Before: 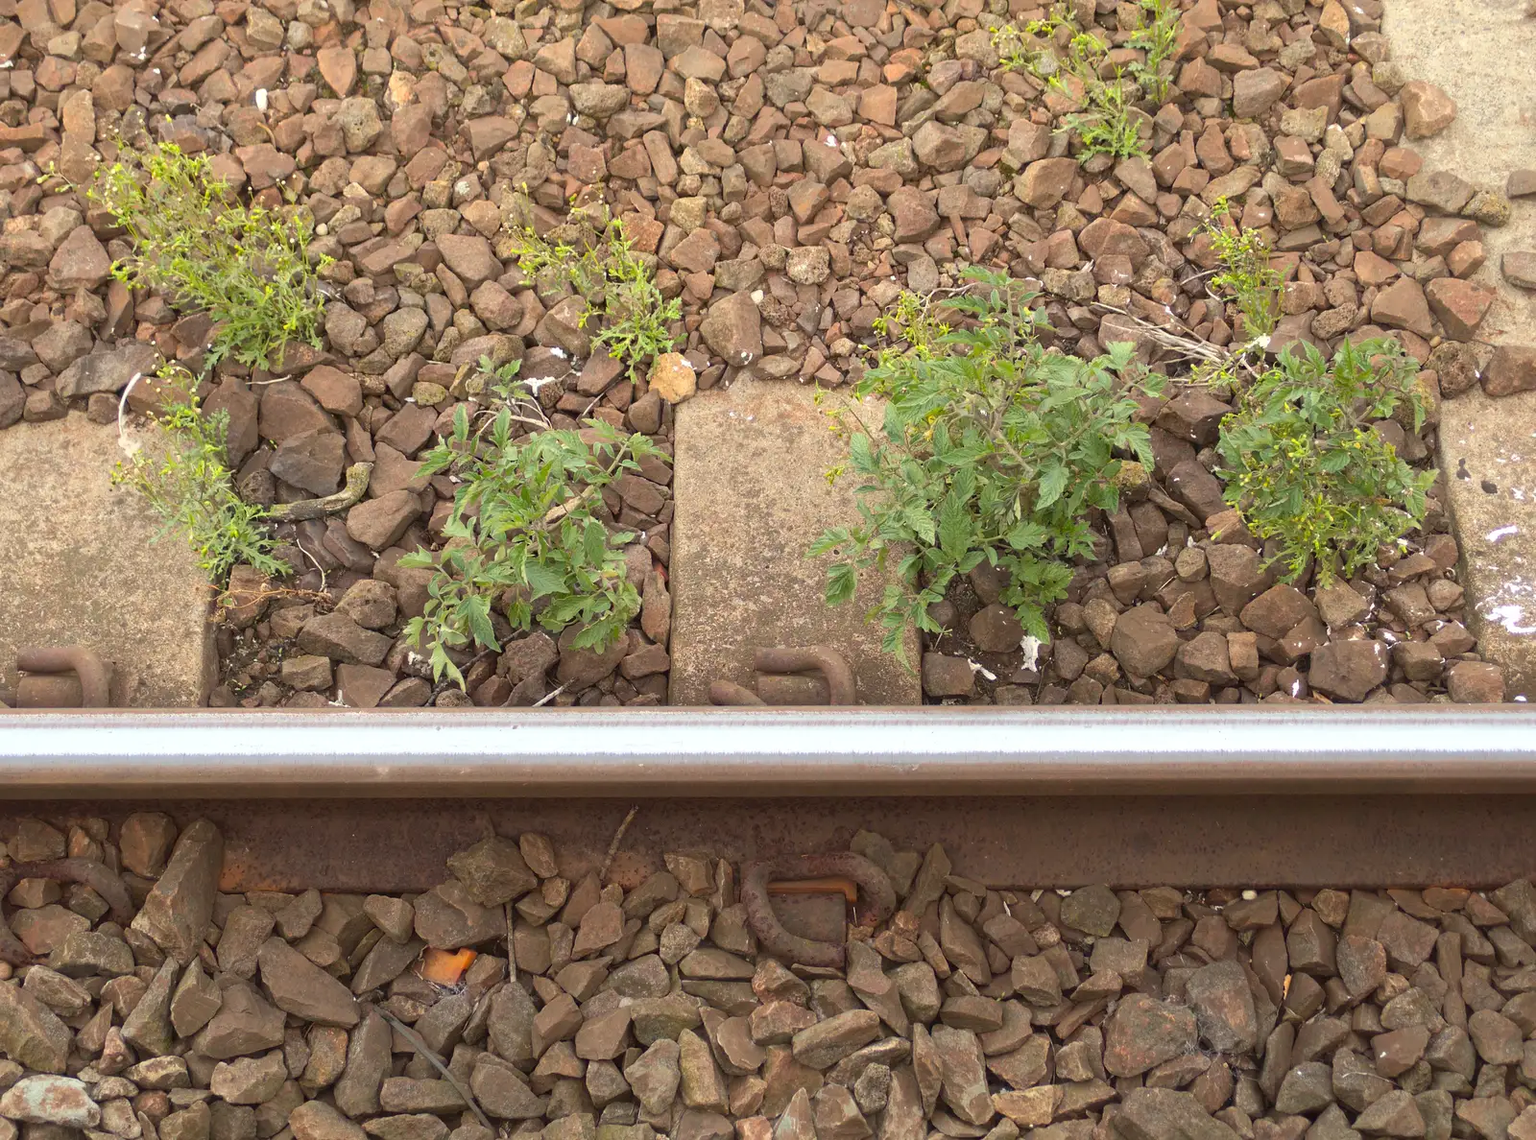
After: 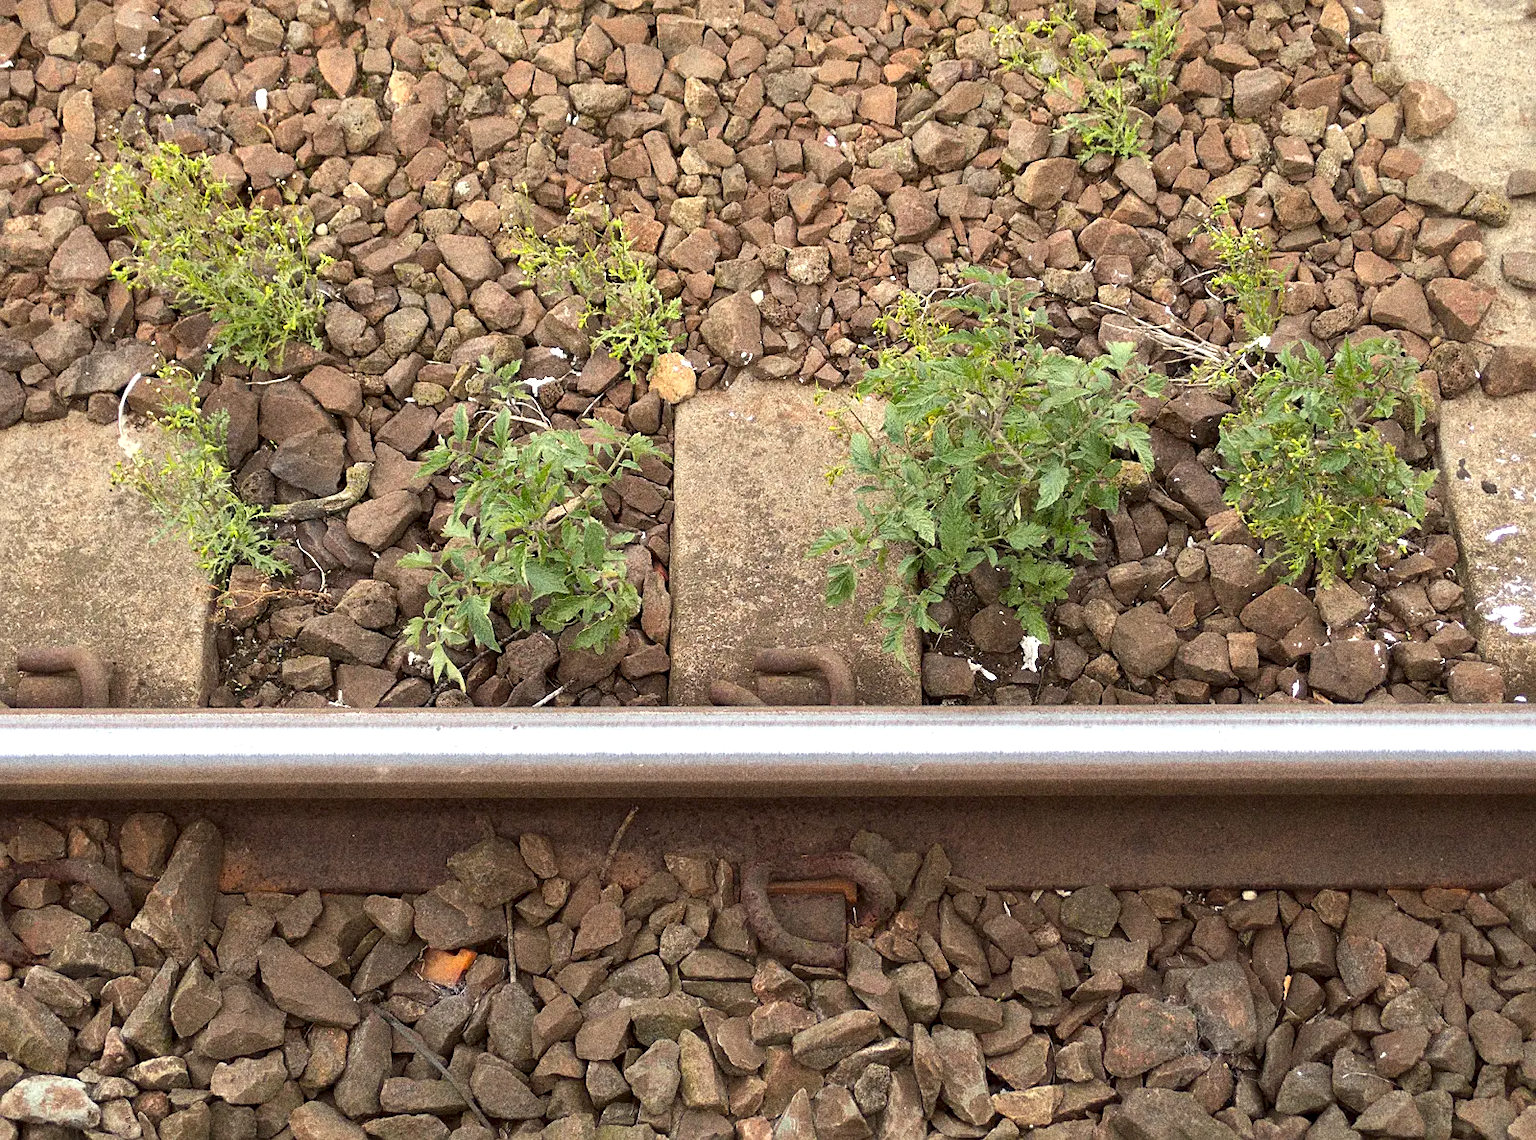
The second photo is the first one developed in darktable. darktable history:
contrast equalizer: y [[0.536, 0.565, 0.581, 0.516, 0.52, 0.491], [0.5 ×6], [0.5 ×6], [0 ×6], [0 ×6]]
grain: coarseness 14.49 ISO, strength 48.04%, mid-tones bias 35%
sharpen: on, module defaults
